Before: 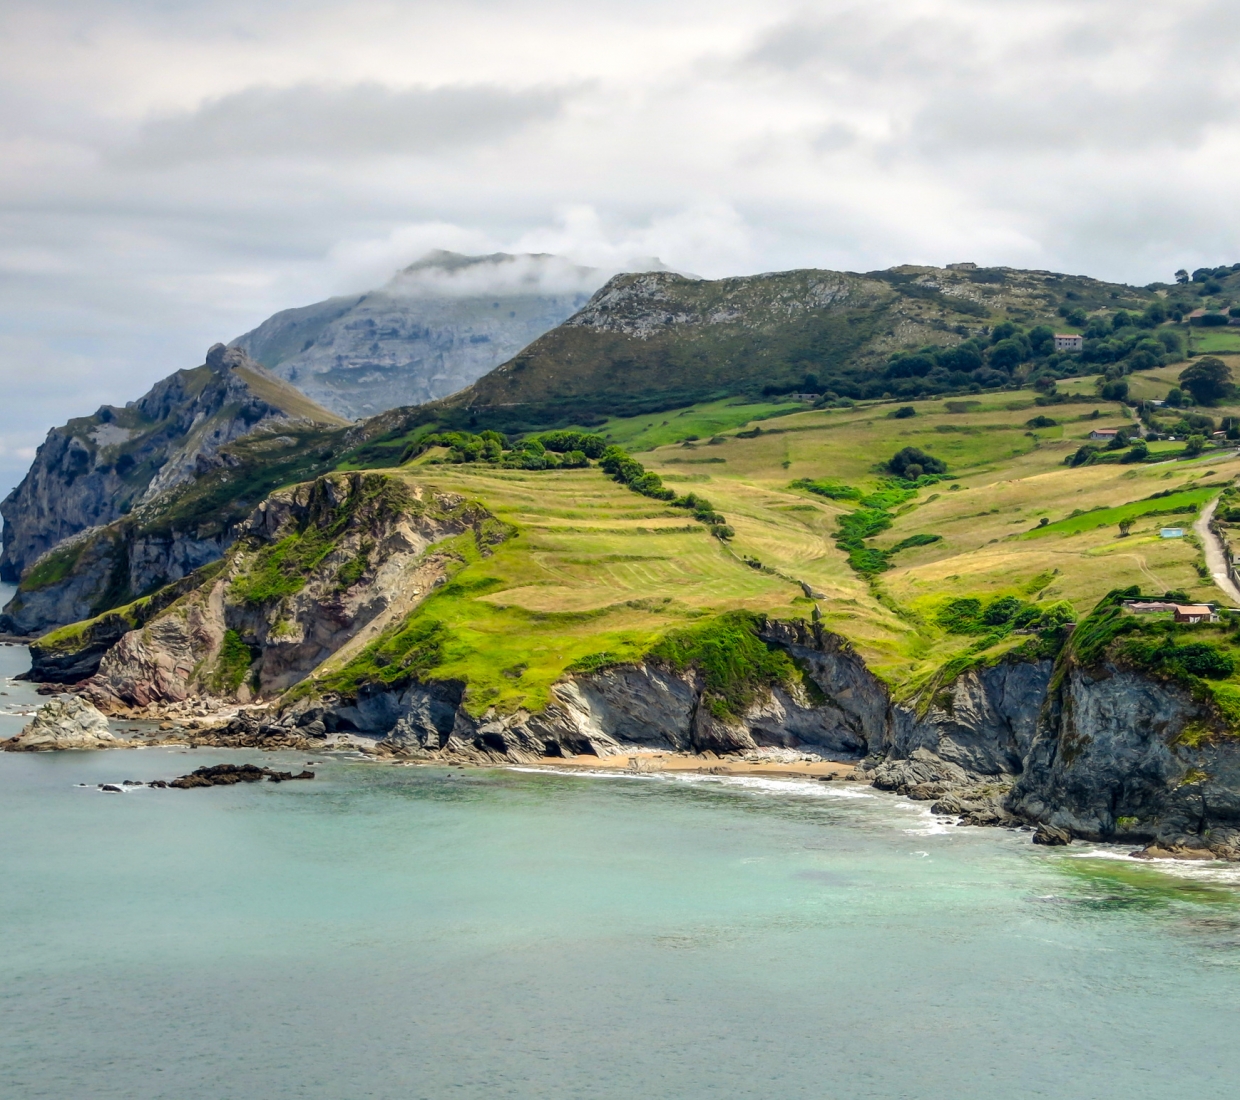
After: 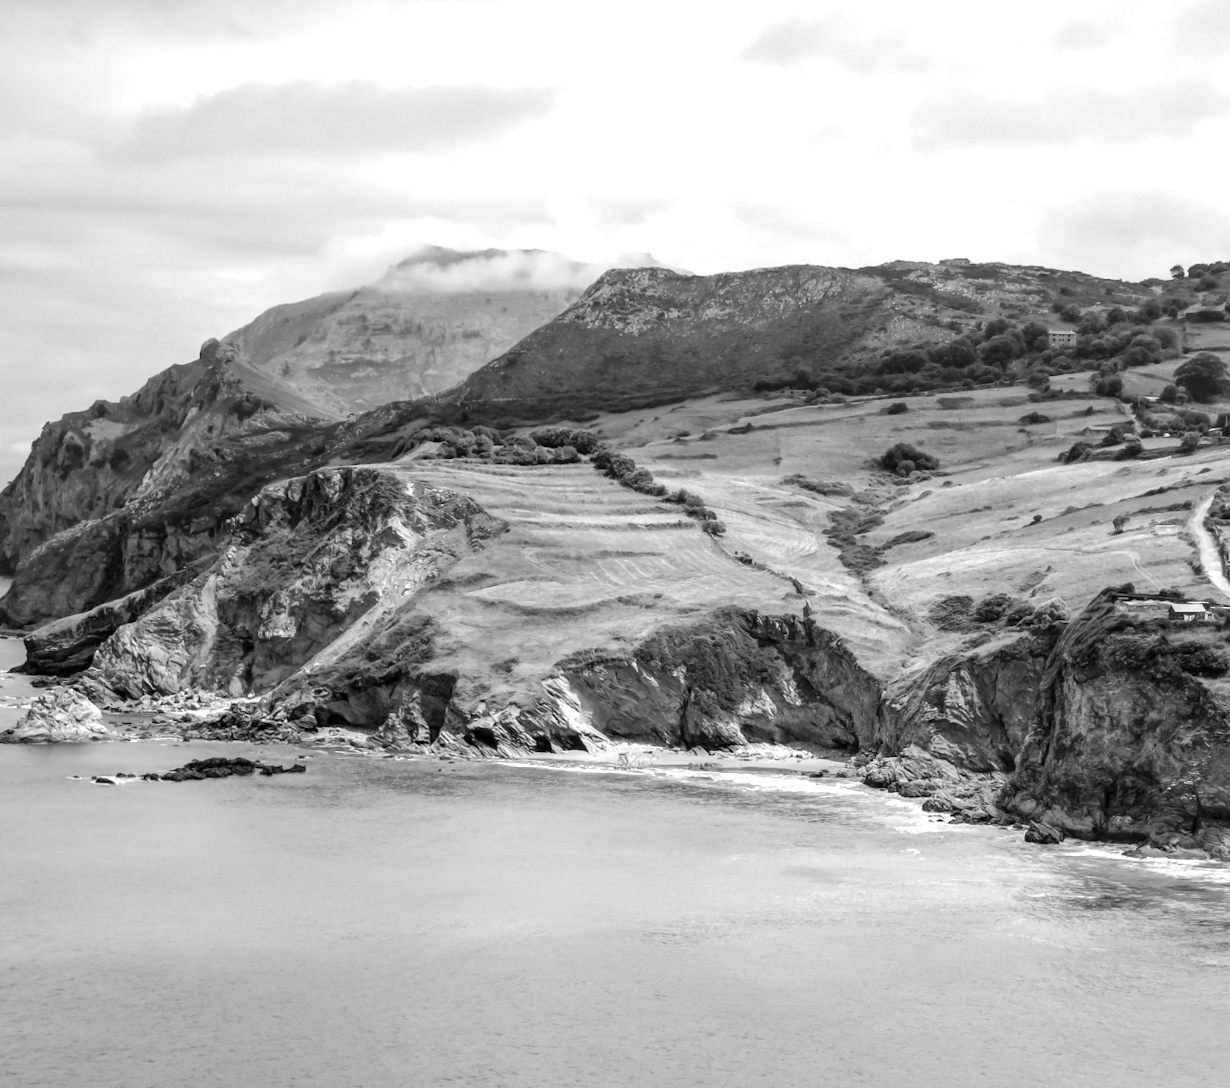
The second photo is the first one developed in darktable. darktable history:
exposure: exposure 0.376 EV, compensate highlight preservation false
color correction: highlights a* -4.18, highlights b* -10.81
monochrome: on, module defaults
crop: top 0.05%, bottom 0.098%
rotate and perspective: rotation 0.192°, lens shift (horizontal) -0.015, crop left 0.005, crop right 0.996, crop top 0.006, crop bottom 0.99
